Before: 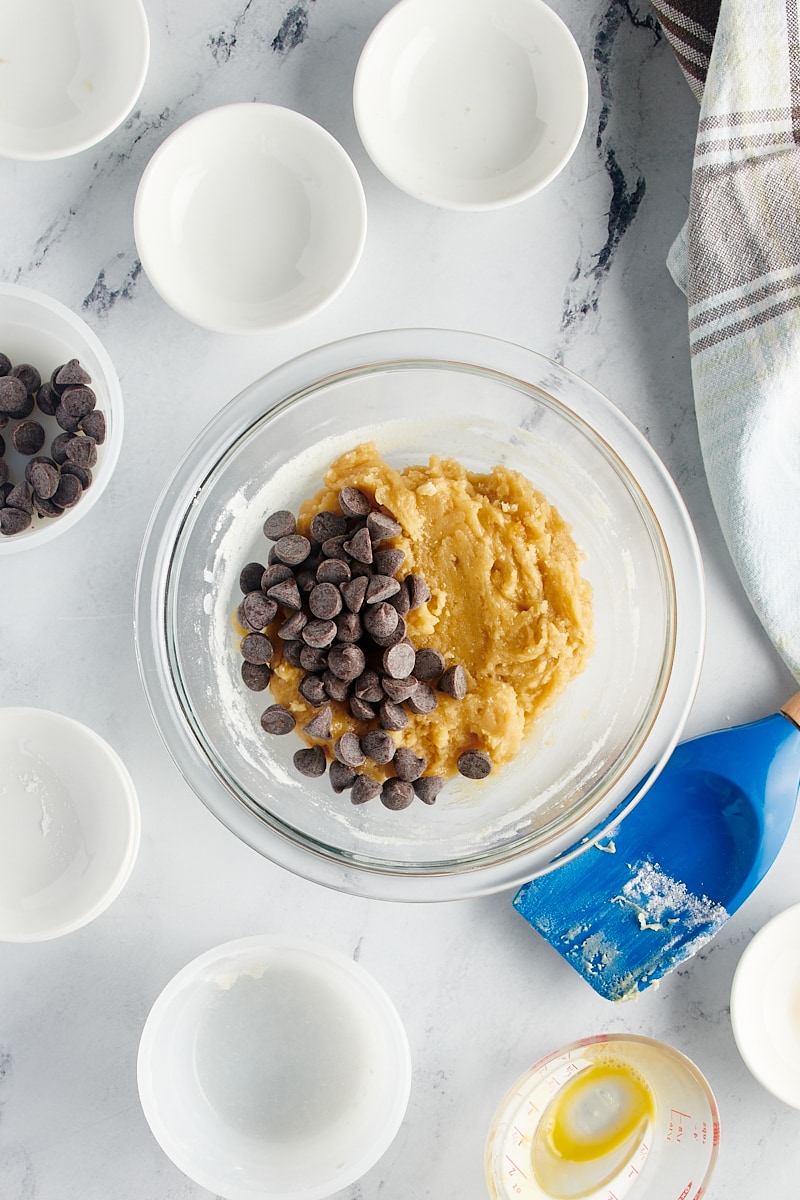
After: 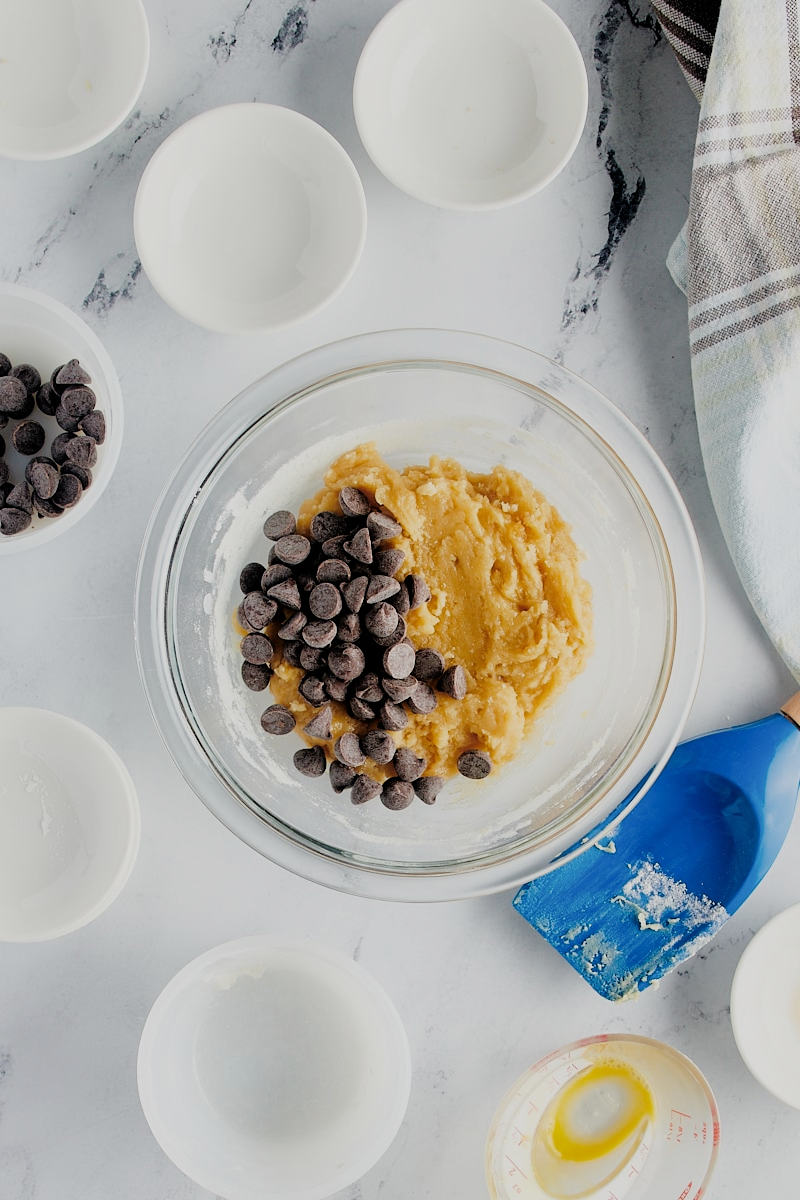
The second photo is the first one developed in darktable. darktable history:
filmic rgb: black relative exposure -4.8 EV, white relative exposure 4.04 EV, hardness 2.8
